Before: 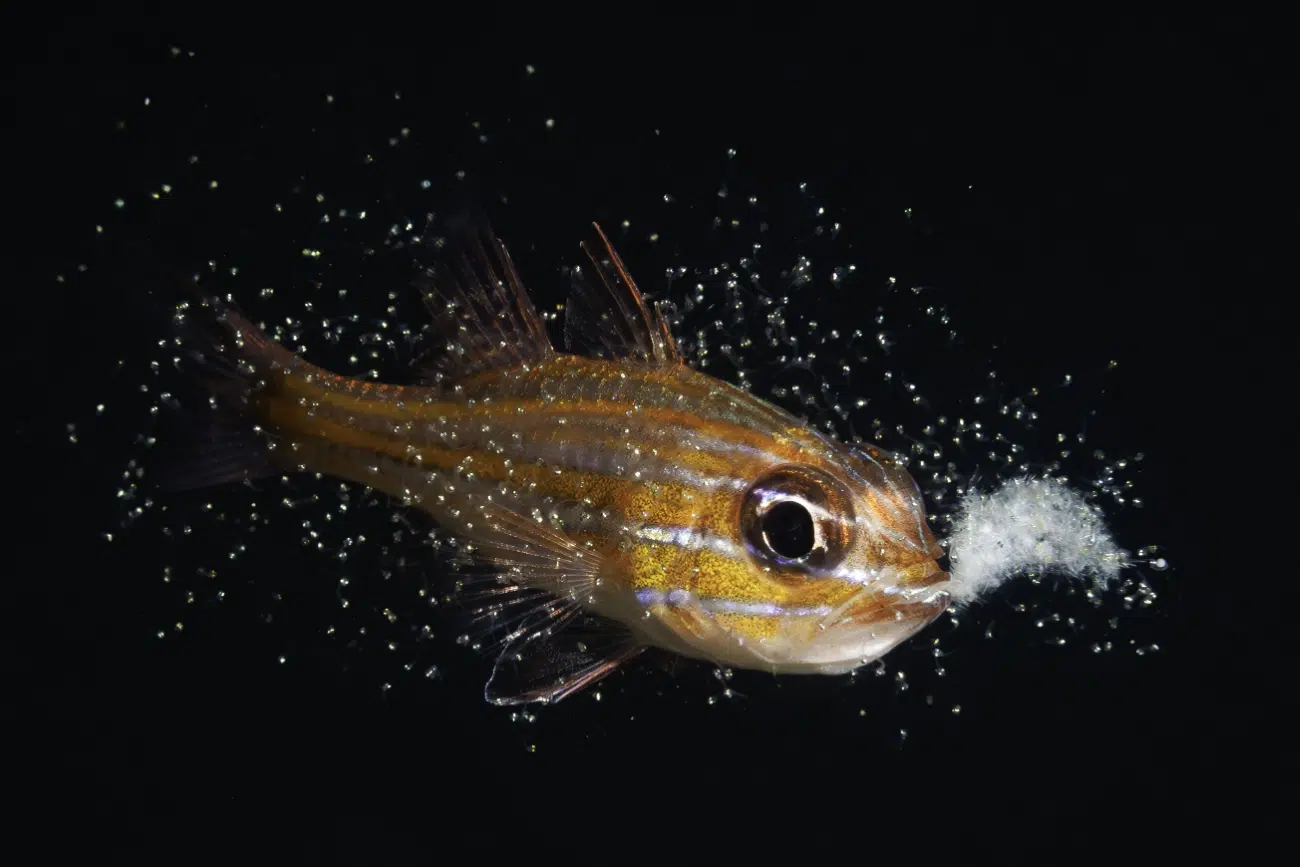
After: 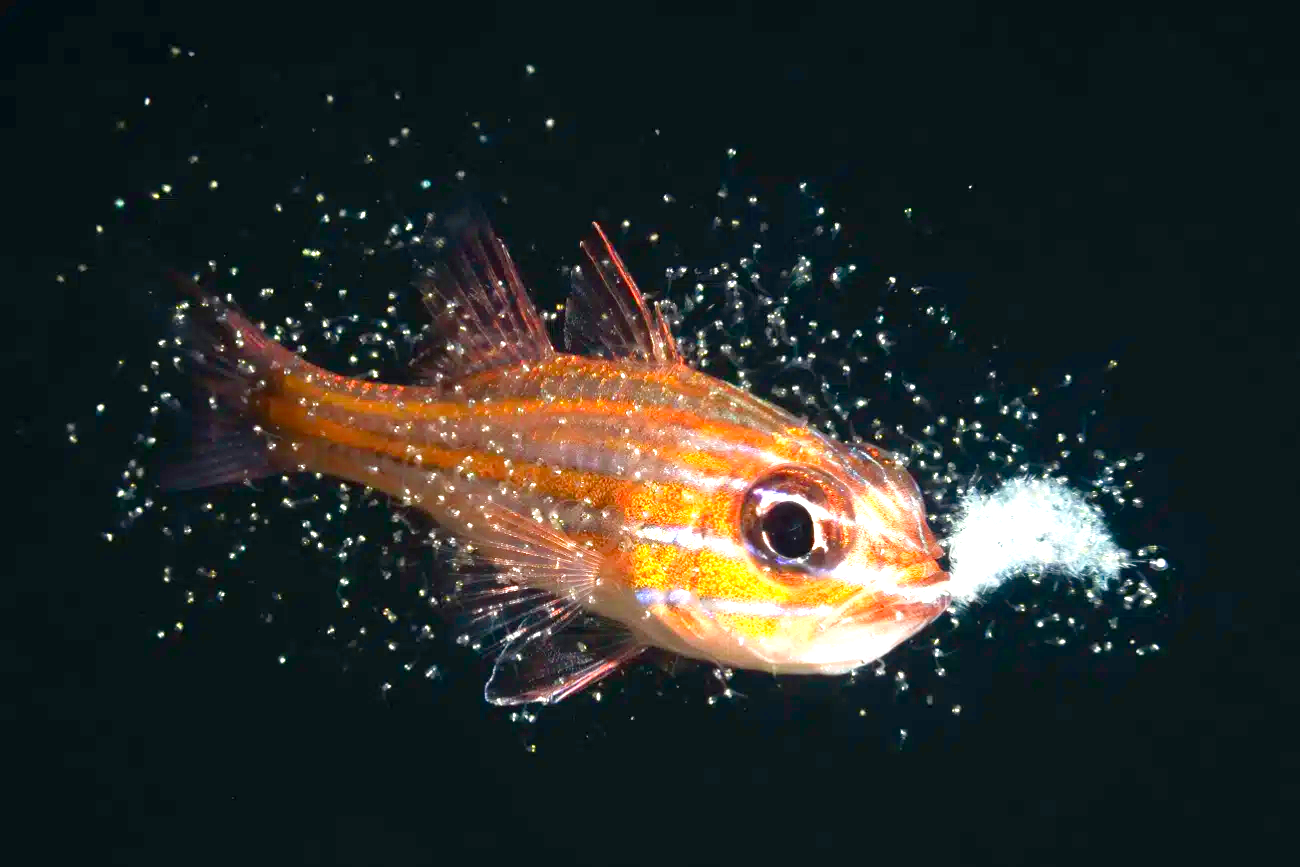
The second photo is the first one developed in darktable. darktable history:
exposure: black level correction 0, exposure 1.2 EV, compensate exposure bias true, compensate highlight preservation false
levels: levels [0, 0.492, 0.984]
white balance: red 1, blue 1
